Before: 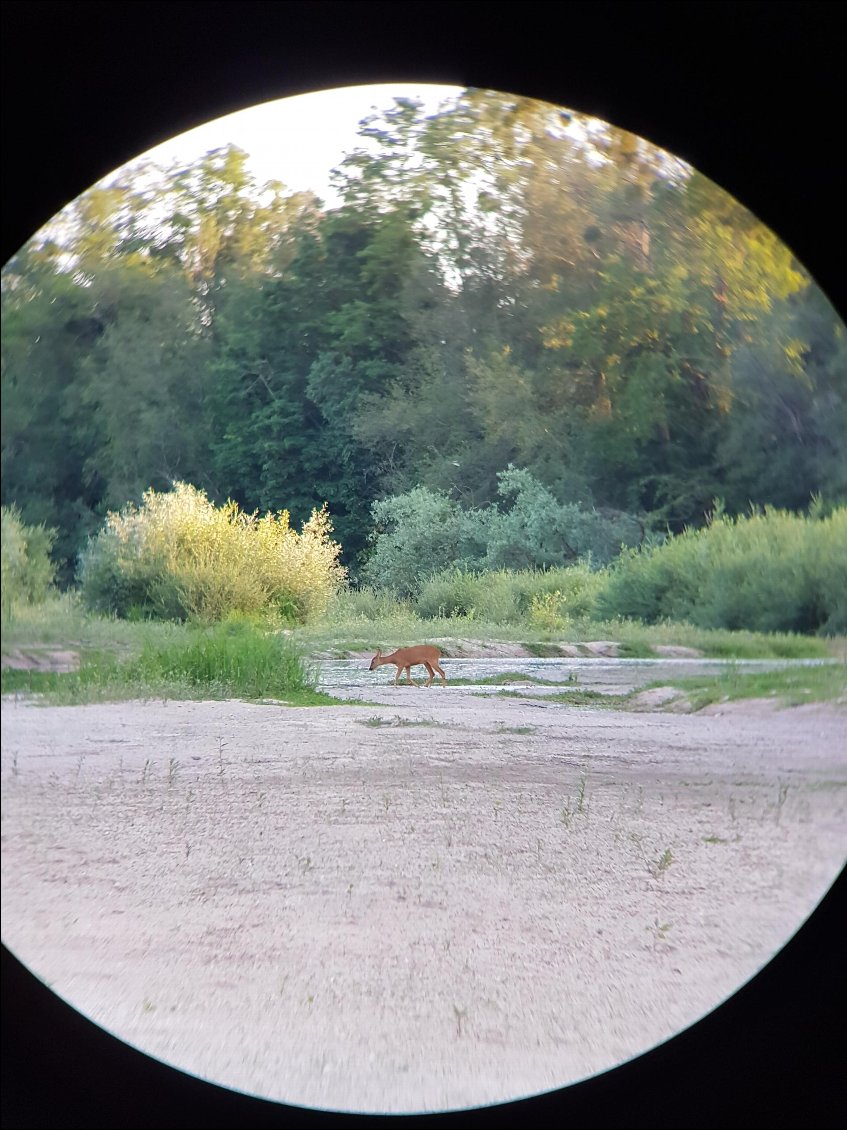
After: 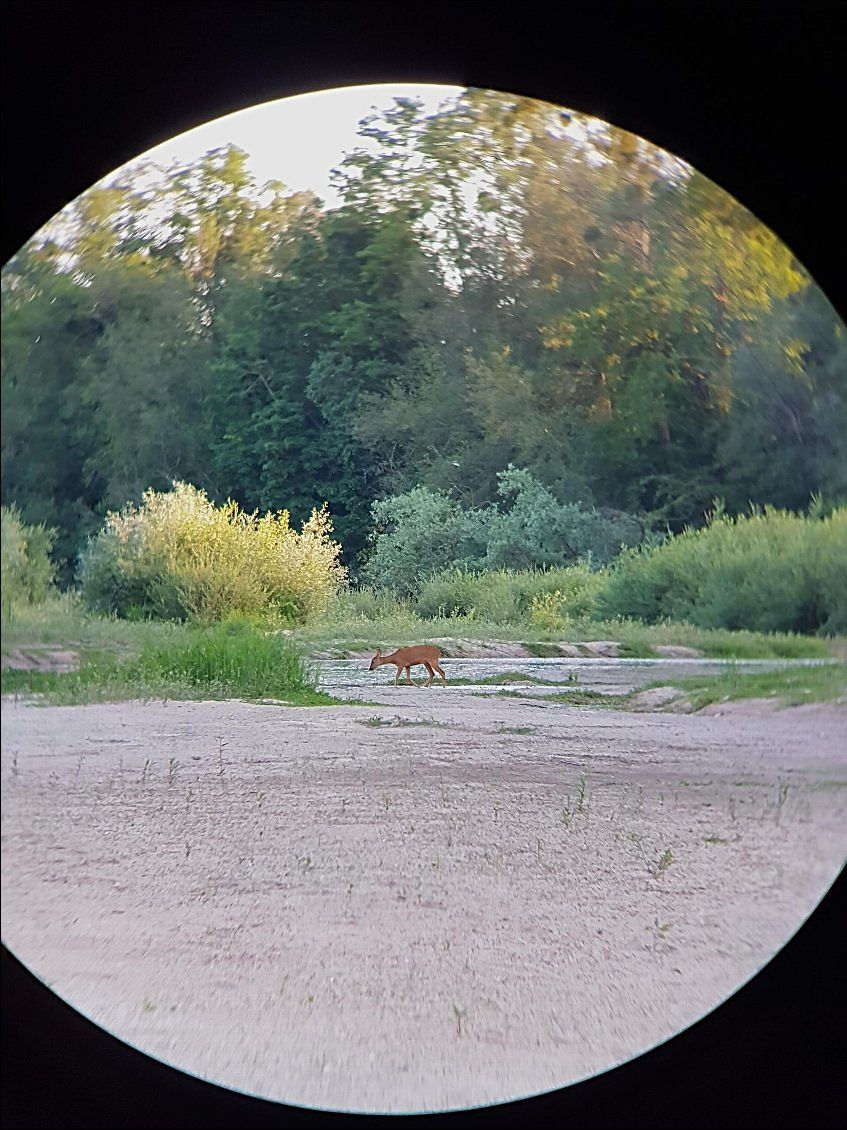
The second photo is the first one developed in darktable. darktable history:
shadows and highlights: radius 120.64, shadows 21.98, white point adjustment -9.61, highlights -15.42, soften with gaussian
sharpen: radius 2.531, amount 0.621
base curve: curves: ch0 [(0, 0) (0.989, 0.992)], preserve colors none
